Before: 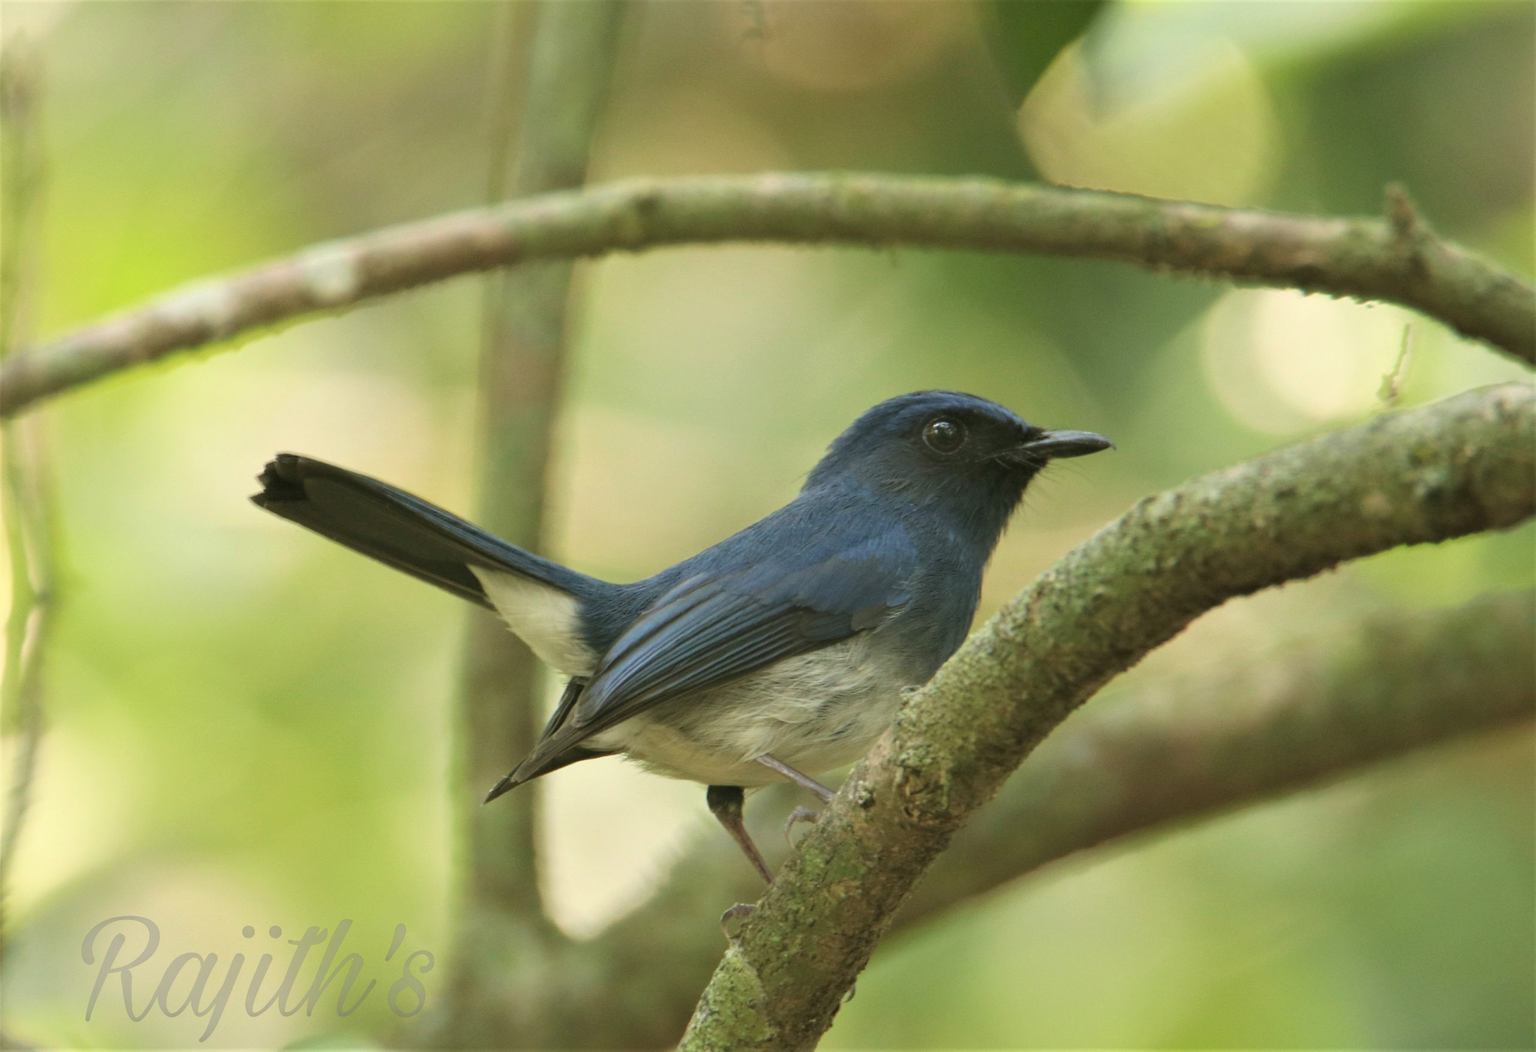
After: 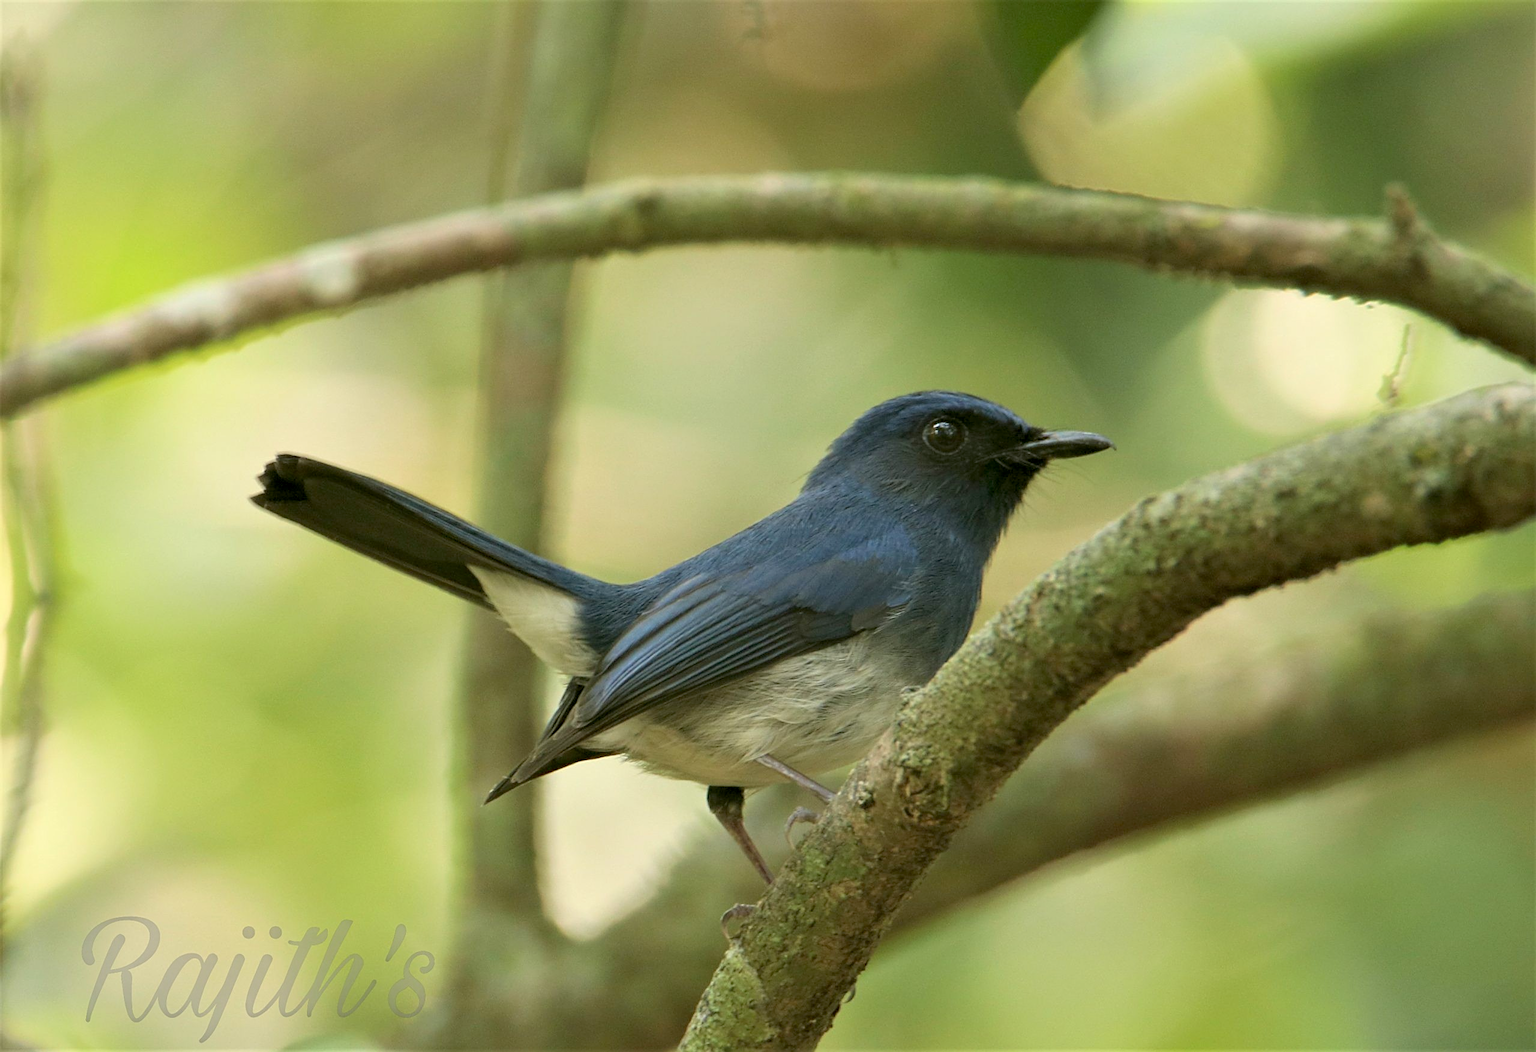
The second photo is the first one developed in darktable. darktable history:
exposure: black level correction 0.01, exposure 0.007 EV, compensate highlight preservation false
sharpen: on, module defaults
